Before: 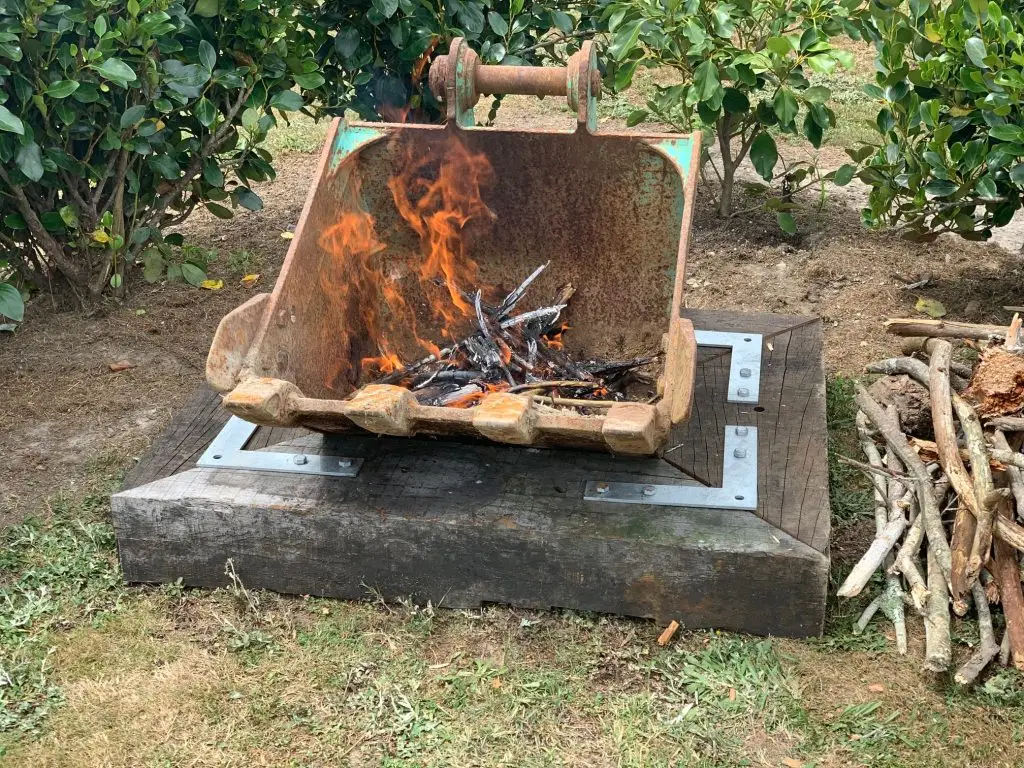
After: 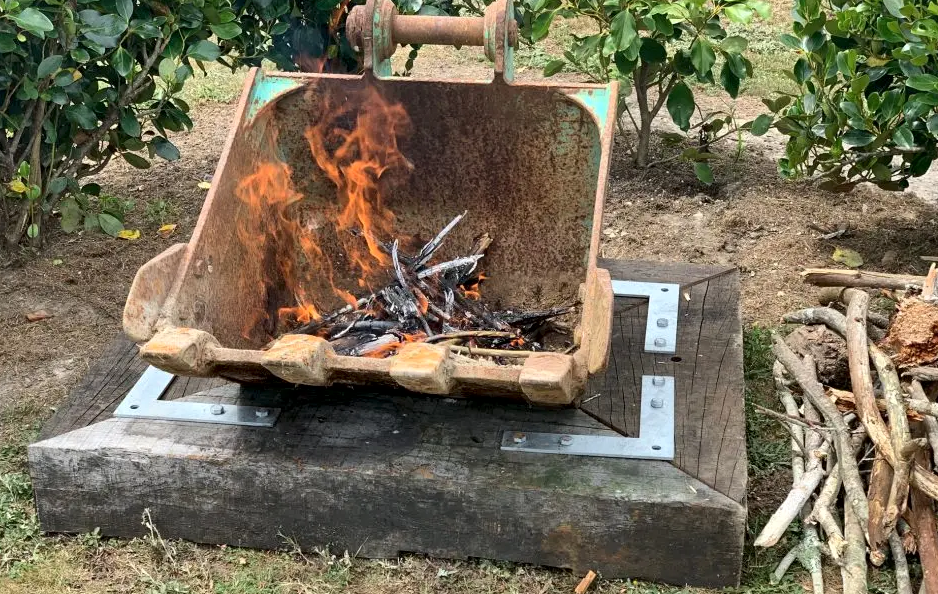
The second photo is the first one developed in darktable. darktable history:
local contrast: mode bilateral grid, contrast 20, coarseness 100, detail 150%, midtone range 0.2
crop: left 8.155%, top 6.611%, bottom 15.385%
